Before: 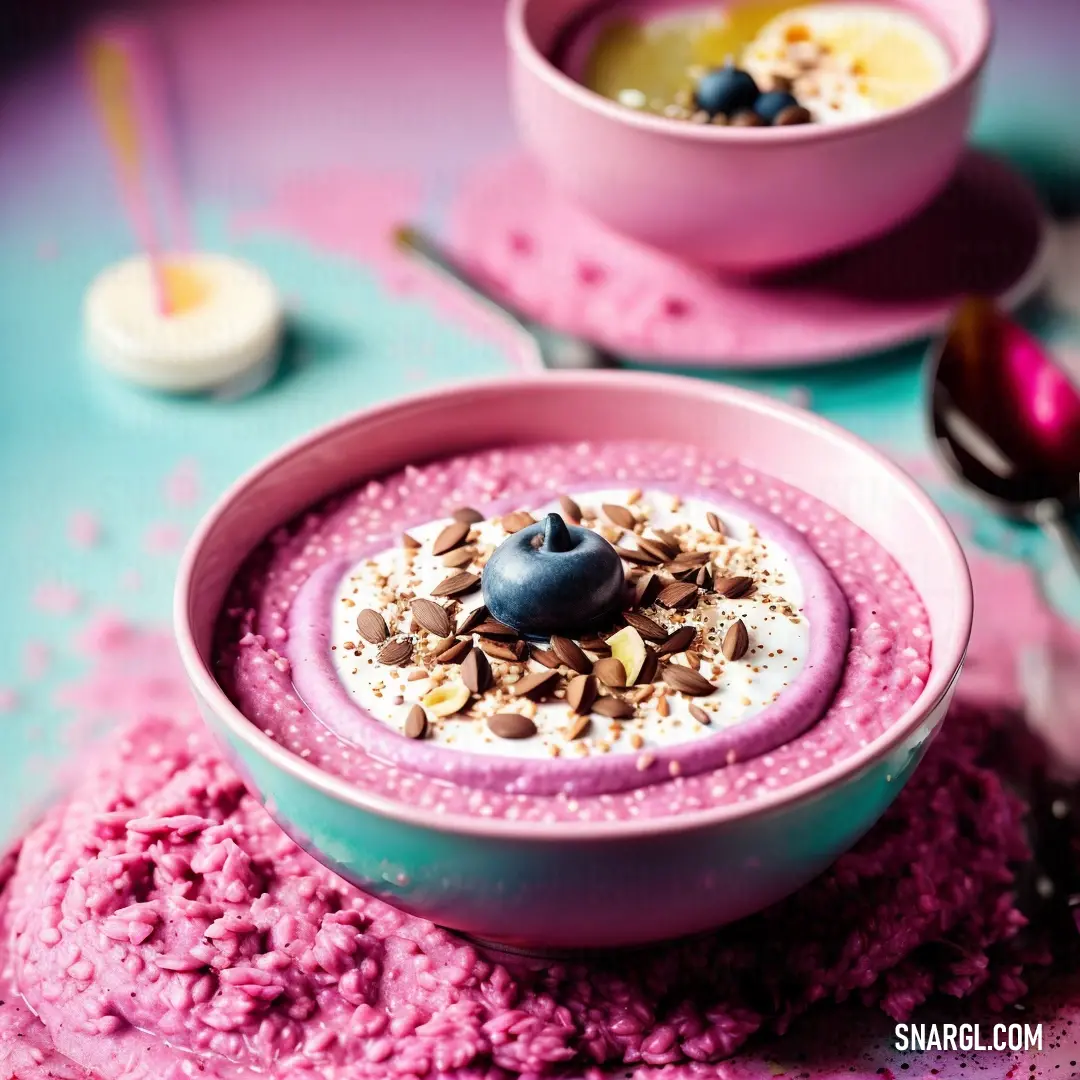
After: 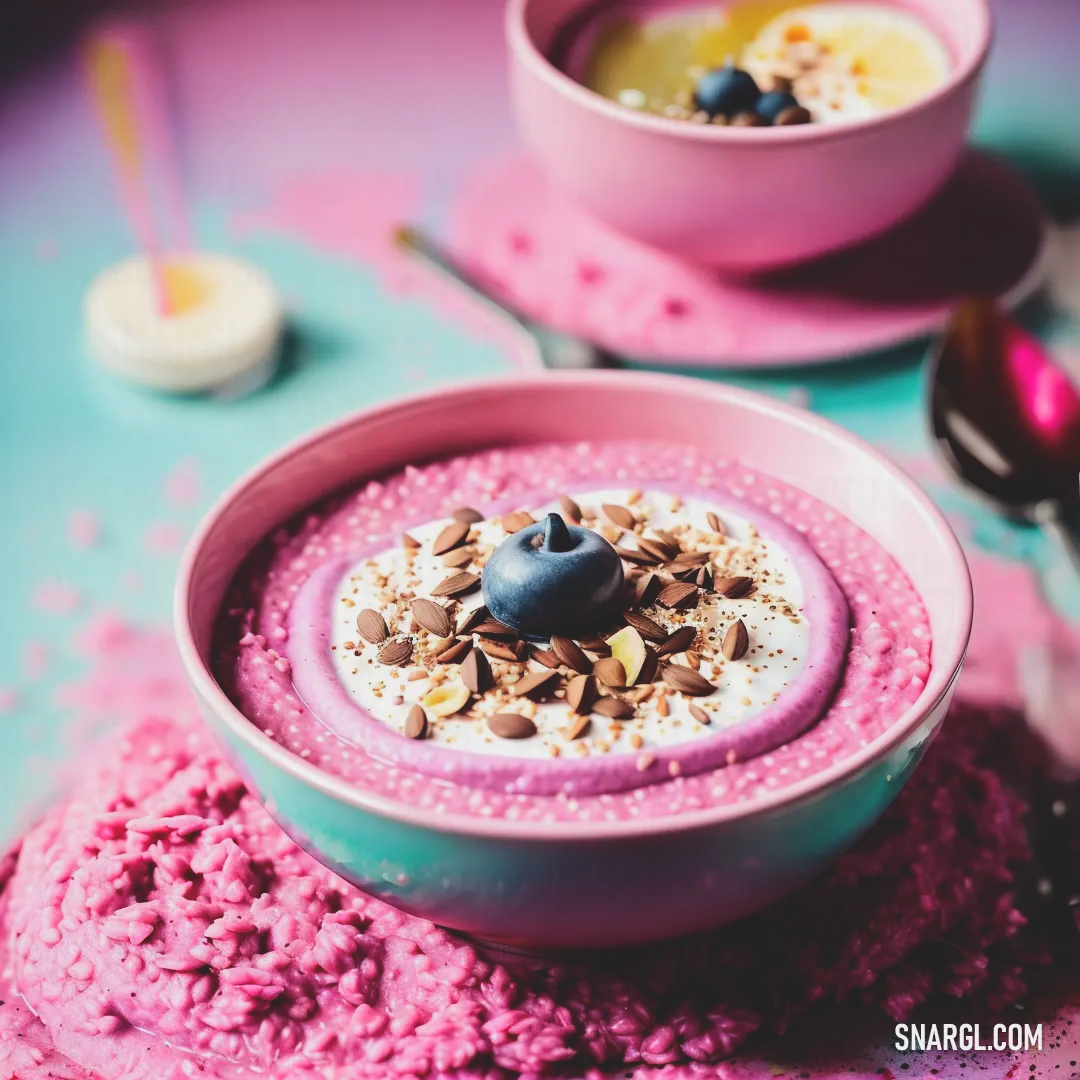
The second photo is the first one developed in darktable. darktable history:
tone curve: curves: ch0 [(0, 0) (0.003, 0.054) (0.011, 0.058) (0.025, 0.069) (0.044, 0.087) (0.069, 0.1) (0.1, 0.123) (0.136, 0.152) (0.177, 0.183) (0.224, 0.234) (0.277, 0.291) (0.335, 0.367) (0.399, 0.441) (0.468, 0.524) (0.543, 0.6) (0.623, 0.673) (0.709, 0.744) (0.801, 0.812) (0.898, 0.89) (1, 1)], color space Lab, linked channels, preserve colors none
exposure: black level correction -0.014, exposure -0.187 EV, compensate highlight preservation false
